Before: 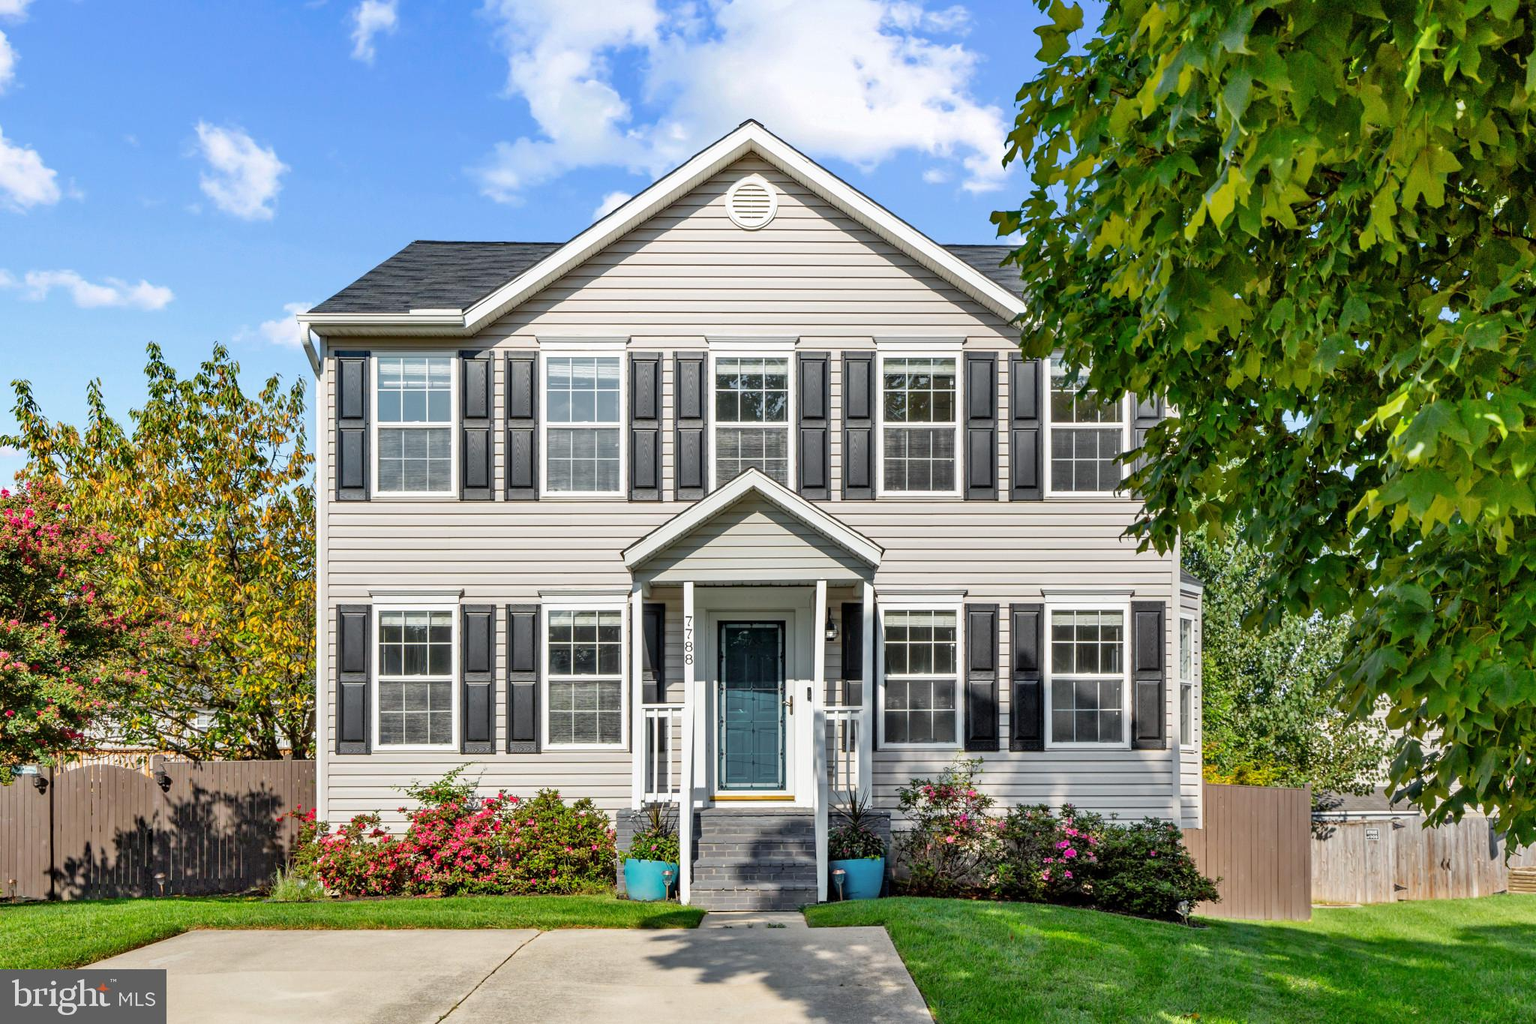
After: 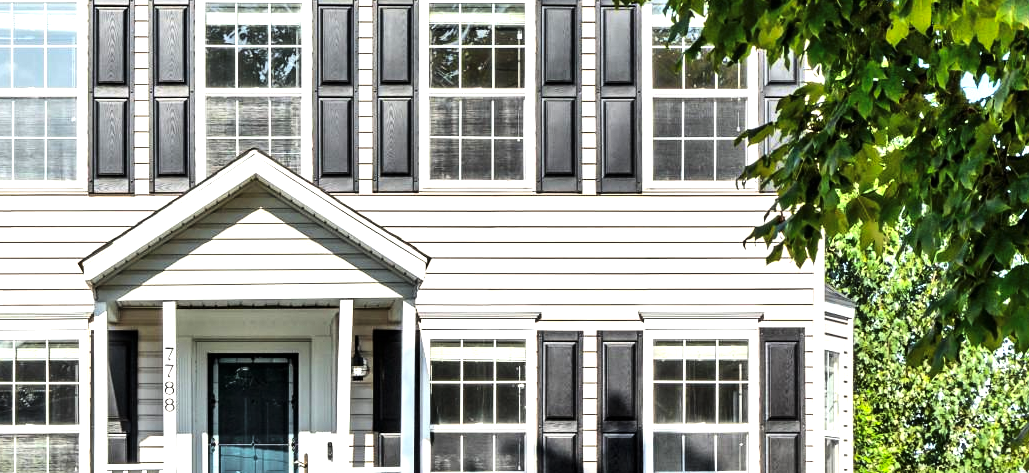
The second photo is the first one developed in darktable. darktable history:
contrast brightness saturation: contrast 0.2, brightness 0.16, saturation 0.22
exposure: black level correction 0, exposure 1.1 EV, compensate exposure bias true, compensate highlight preservation false
crop: left 36.607%, top 34.735%, right 13.146%, bottom 30.611%
levels: levels [0, 0.618, 1]
